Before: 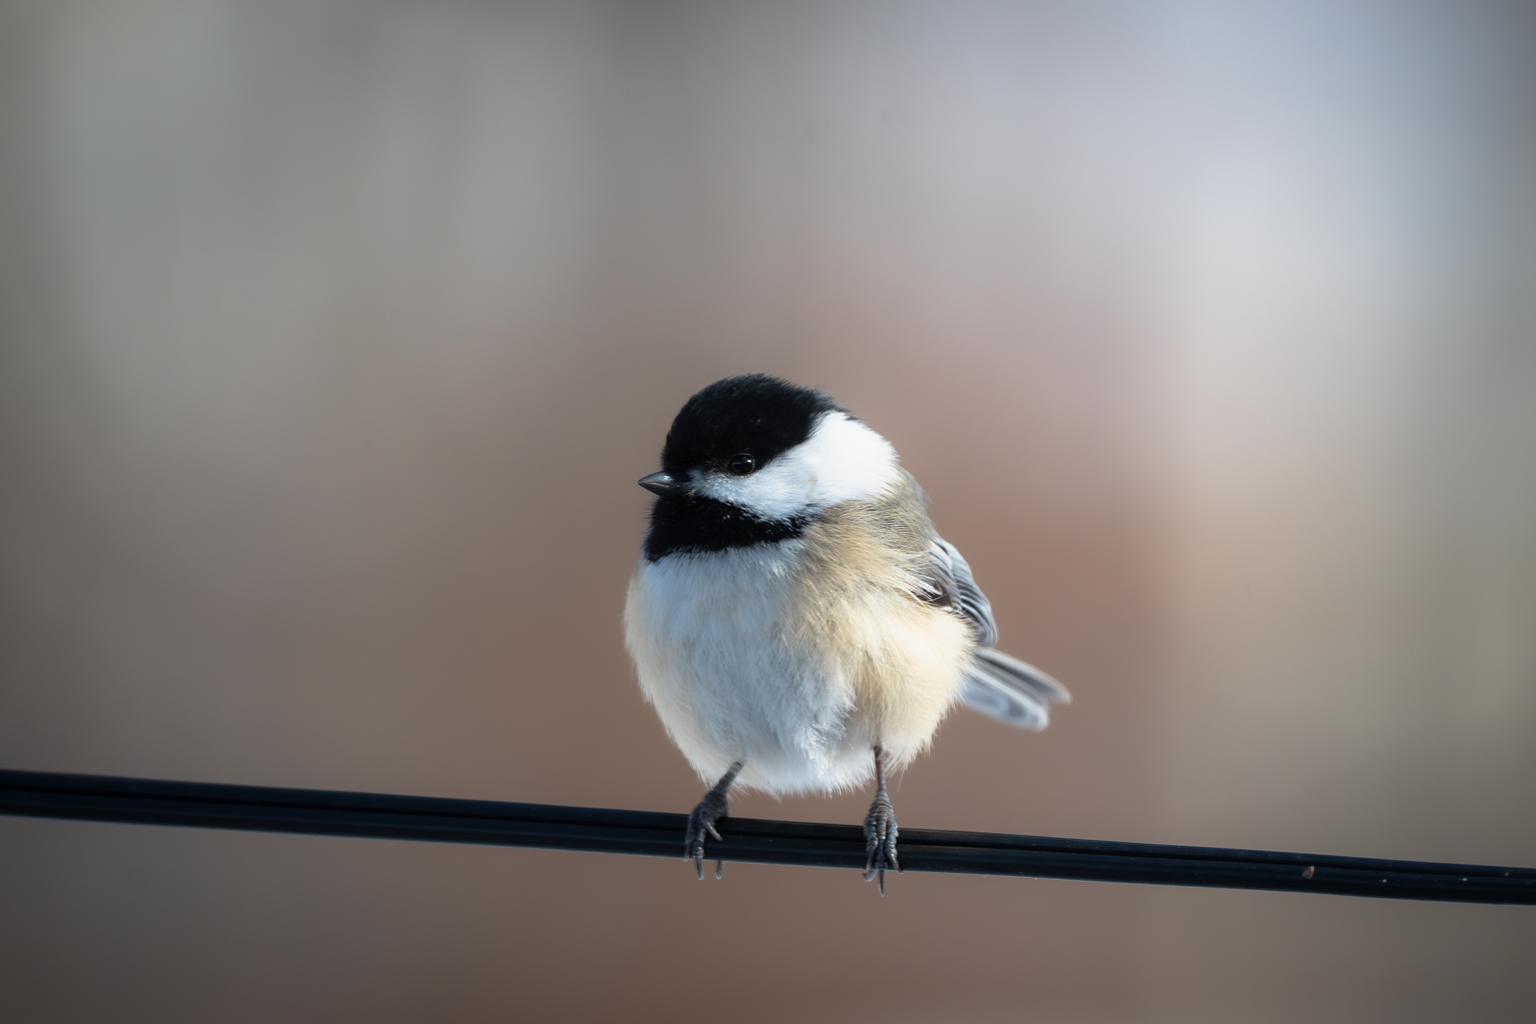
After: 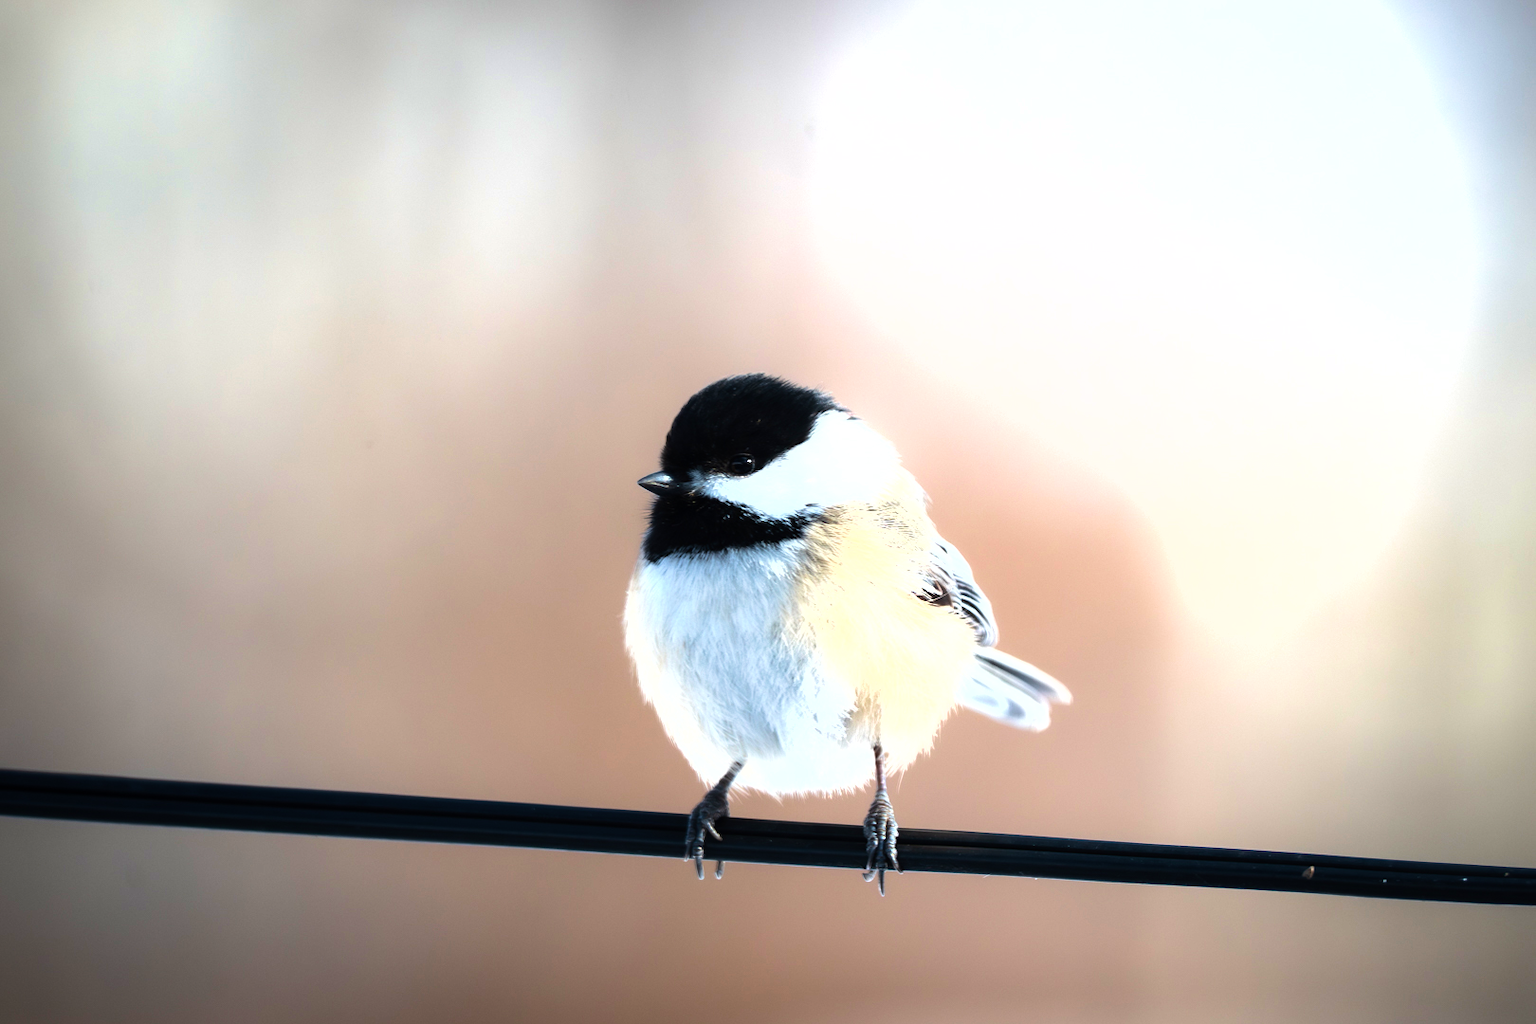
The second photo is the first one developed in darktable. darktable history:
shadows and highlights: shadows 29.32, highlights -29.32, low approximation 0.01, soften with gaussian
tone equalizer: -8 EV -1.08 EV, -7 EV -1.01 EV, -6 EV -0.867 EV, -5 EV -0.578 EV, -3 EV 0.578 EV, -2 EV 0.867 EV, -1 EV 1.01 EV, +0 EV 1.08 EV, edges refinement/feathering 500, mask exposure compensation -1.57 EV, preserve details no
velvia: strength 39.63%
exposure: black level correction 0, exposure 0.68 EV, compensate exposure bias true, compensate highlight preservation false
